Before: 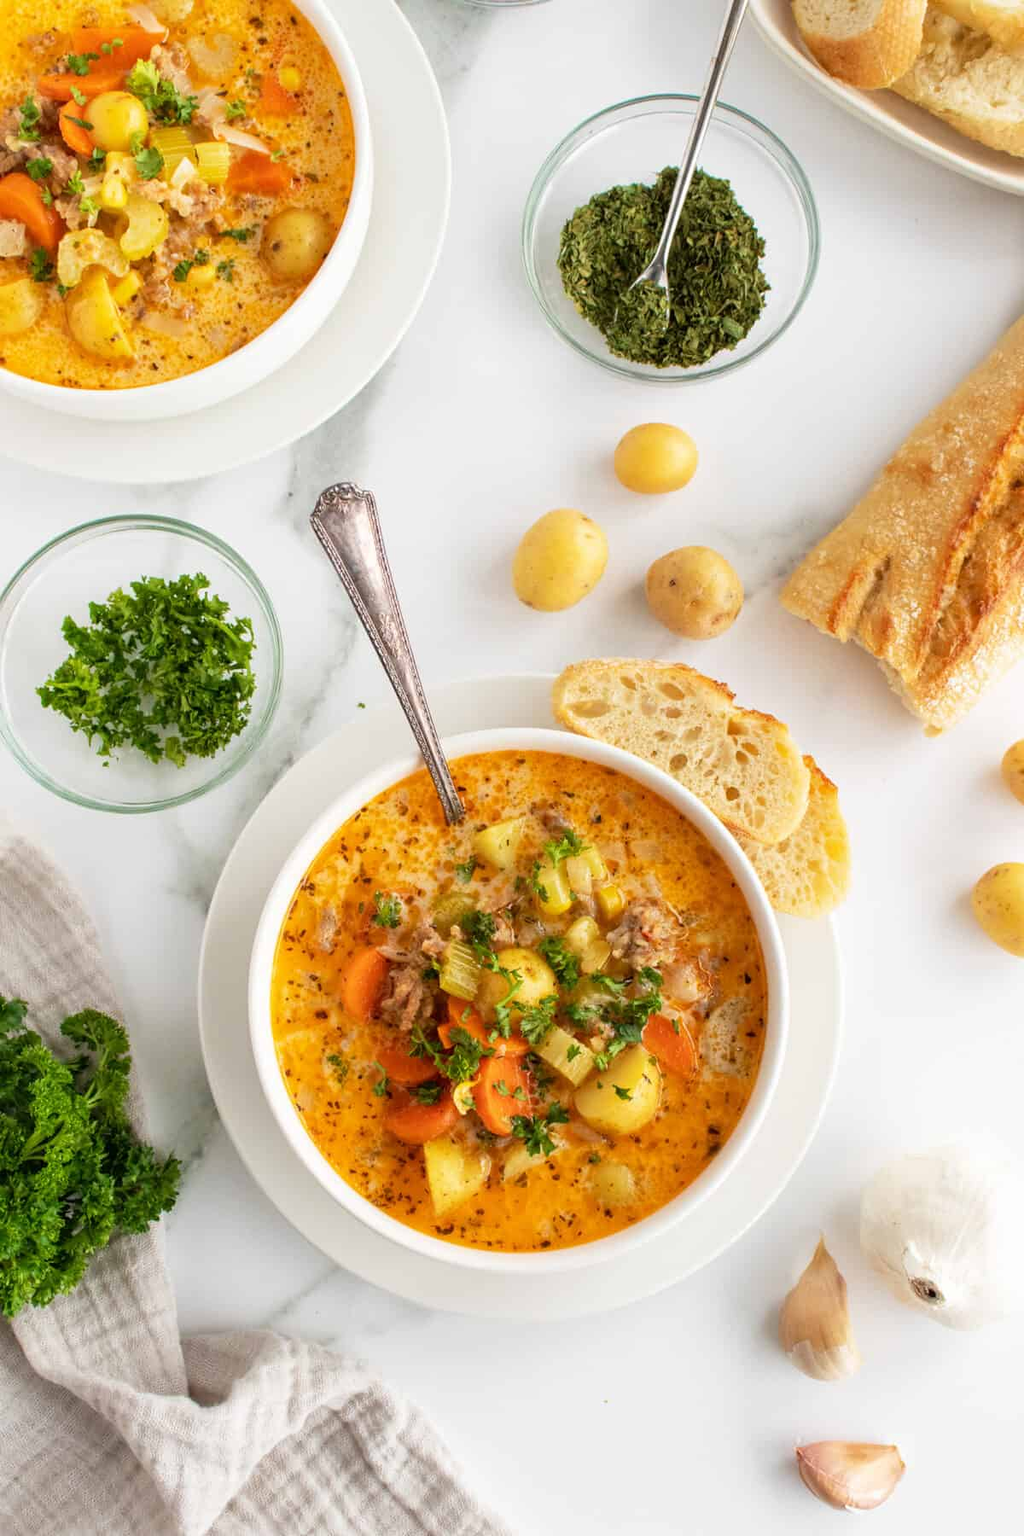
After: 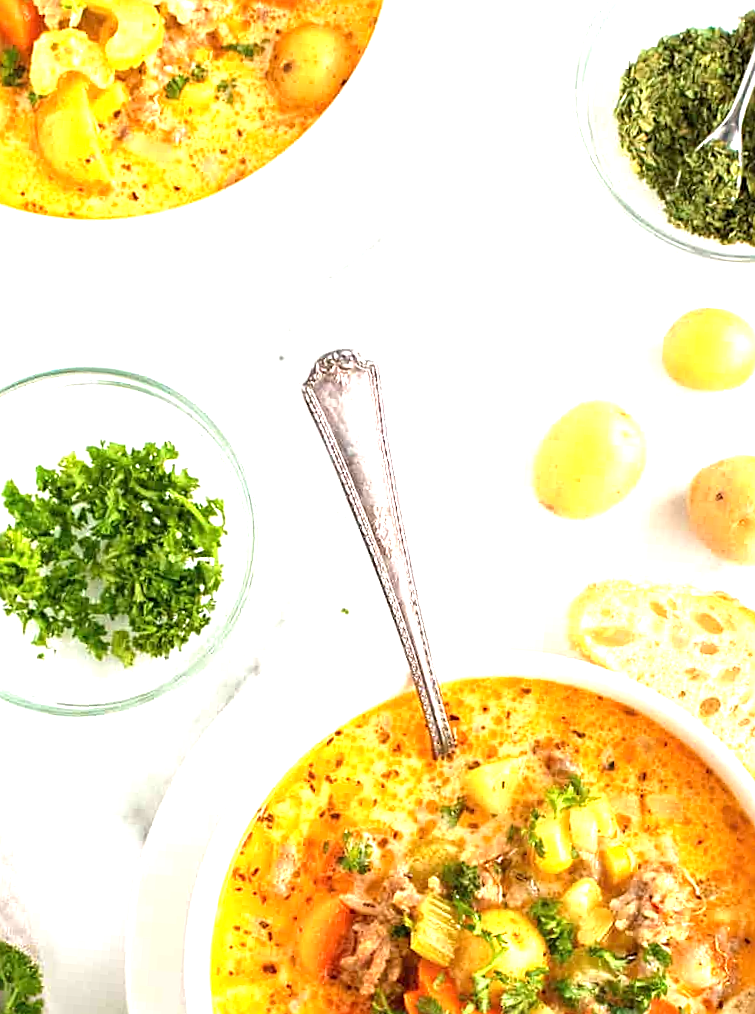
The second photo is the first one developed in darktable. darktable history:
exposure: black level correction 0, exposure 1.167 EV, compensate highlight preservation false
sharpen: on, module defaults
crop and rotate: angle -4.51°, left 2.234%, top 6.801%, right 27.576%, bottom 30.388%
